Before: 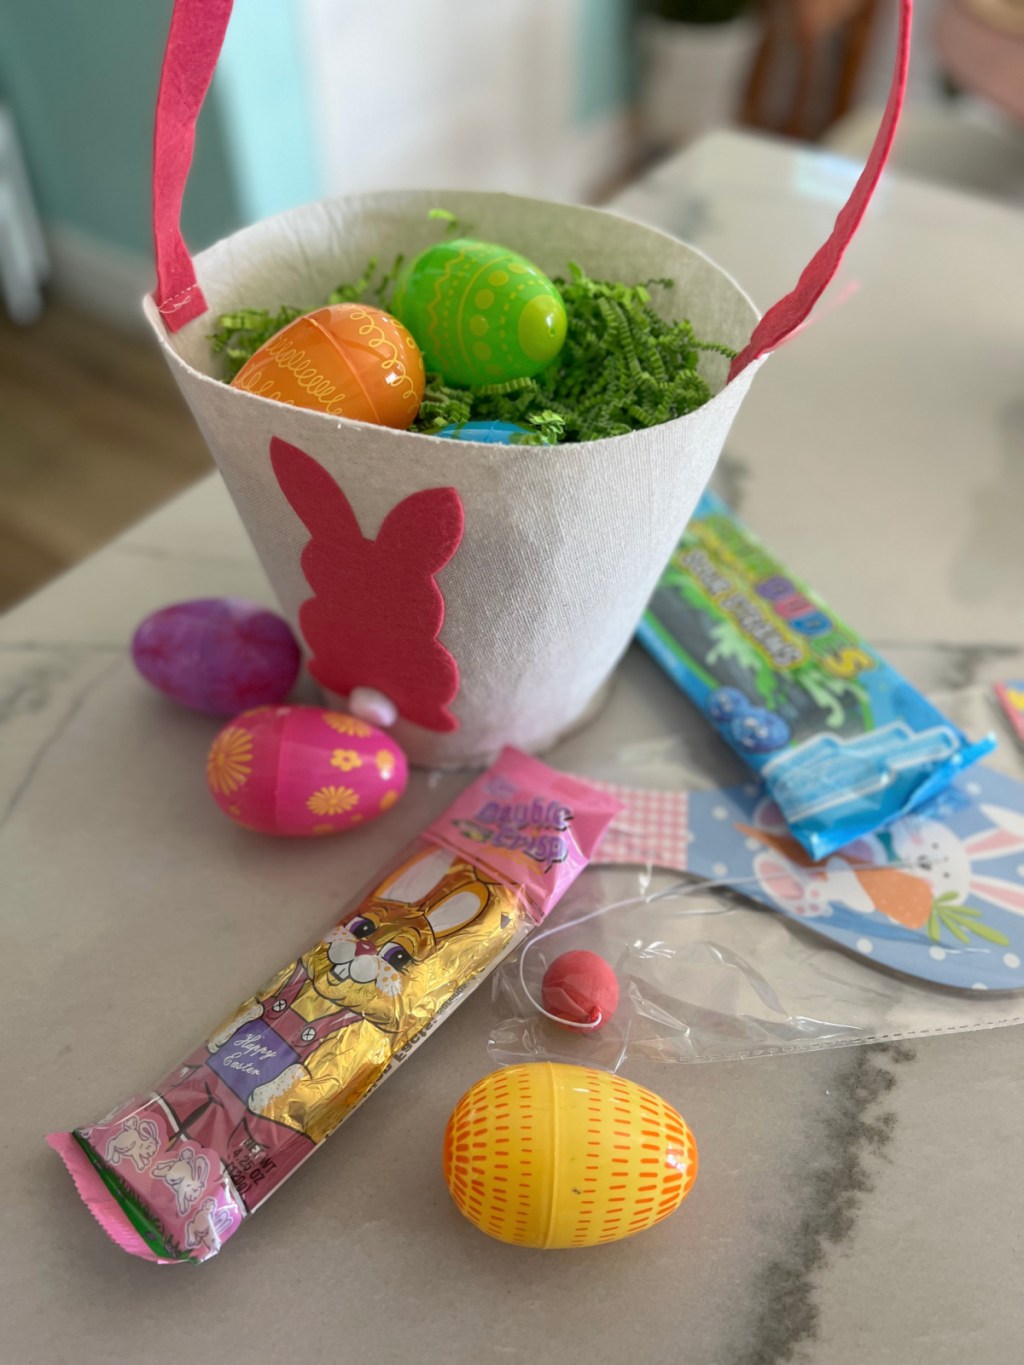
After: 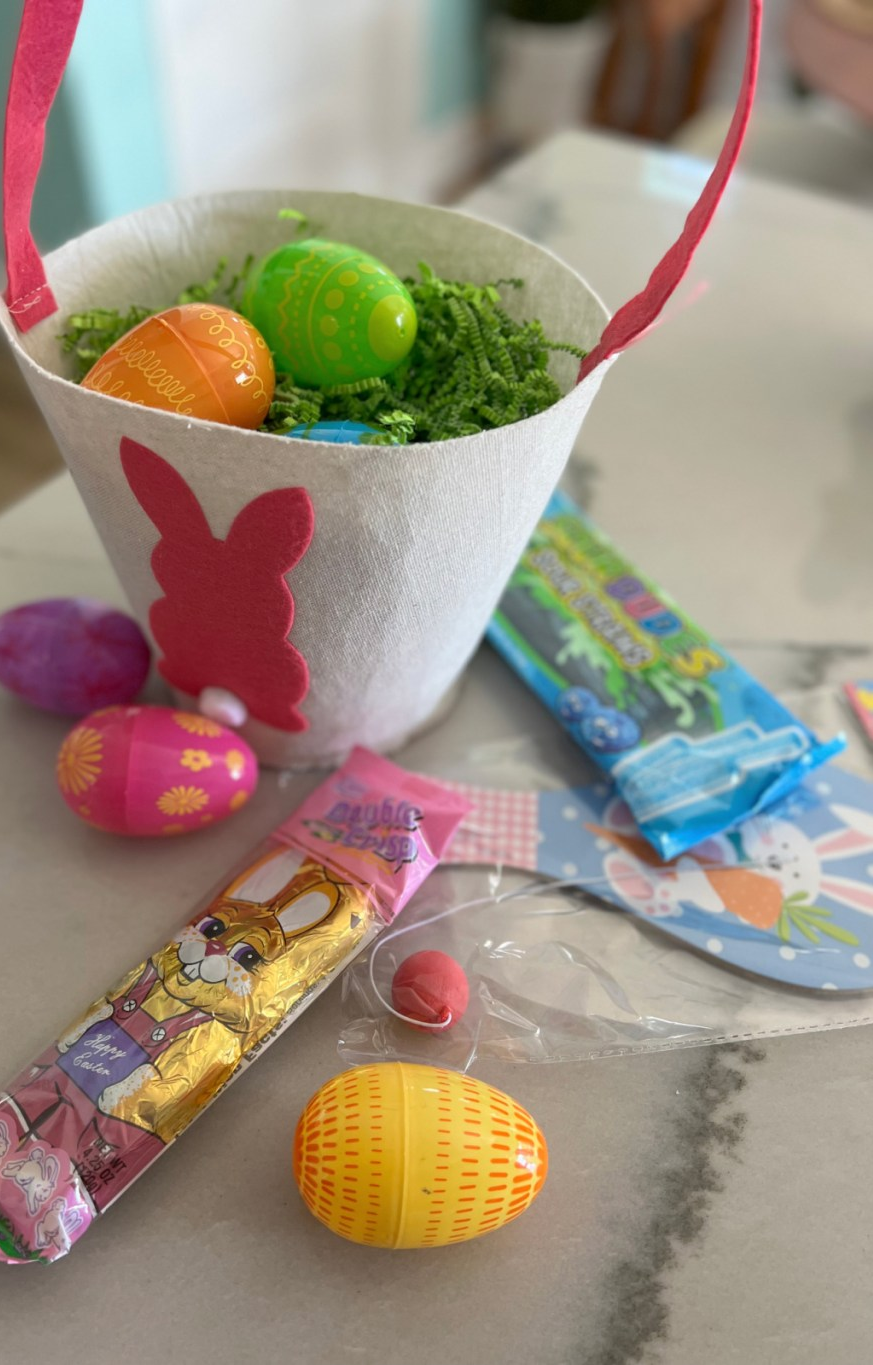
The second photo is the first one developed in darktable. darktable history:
crop and rotate: left 14.721%
